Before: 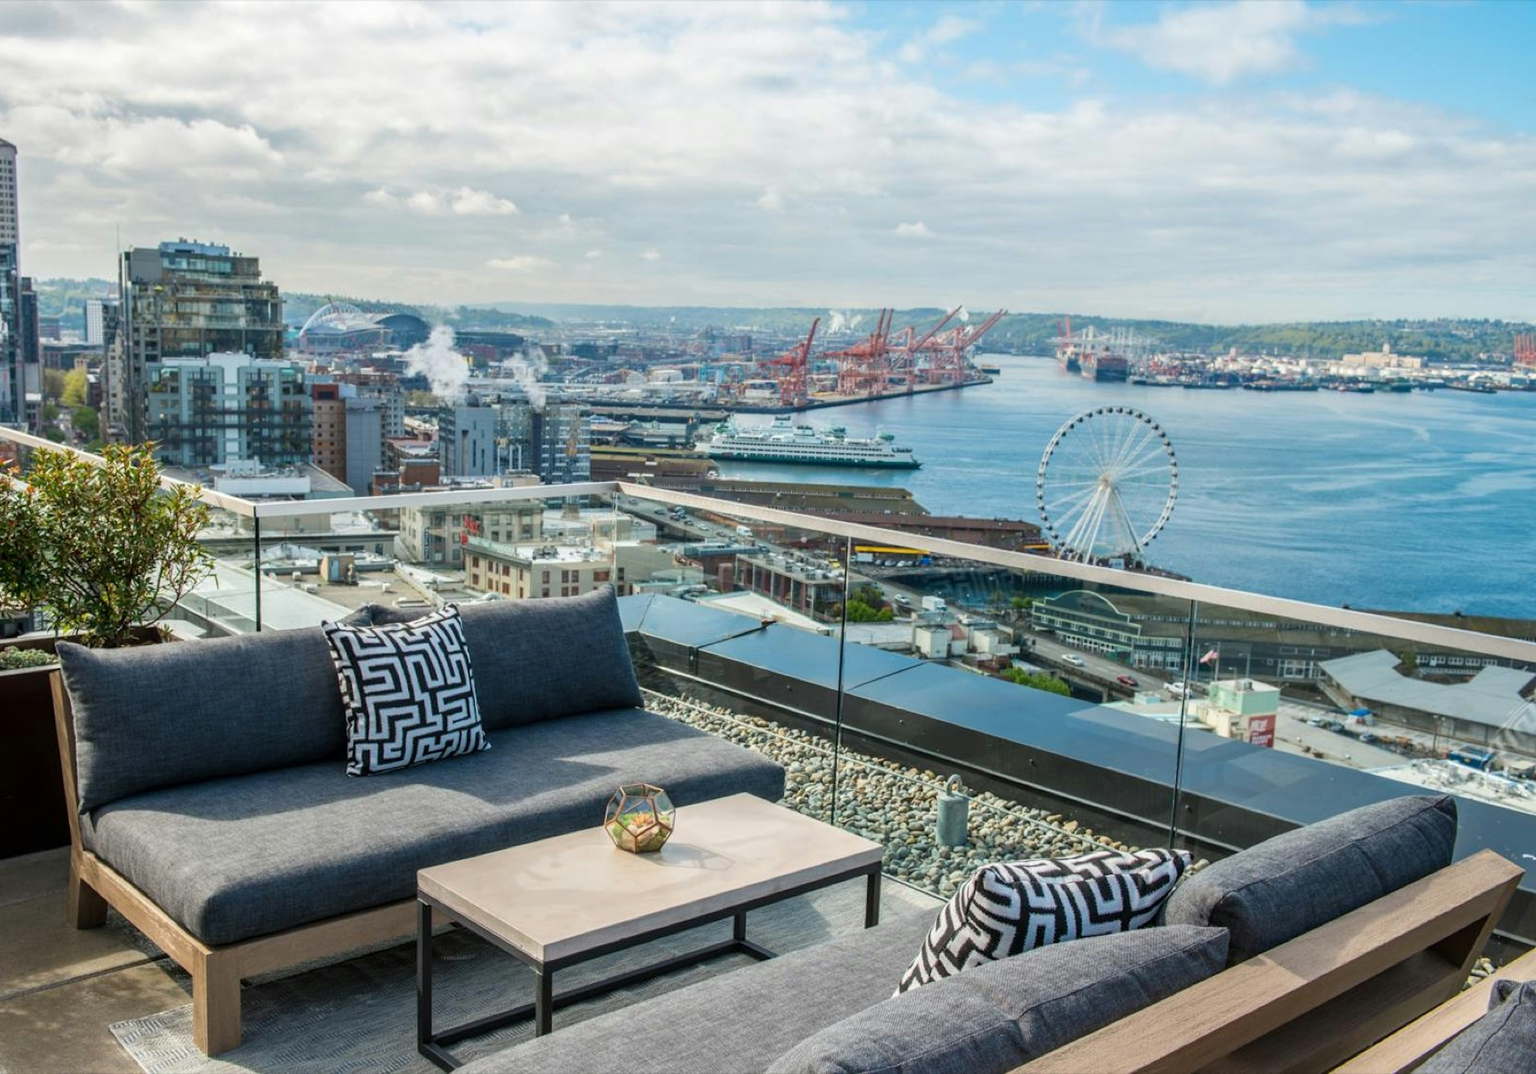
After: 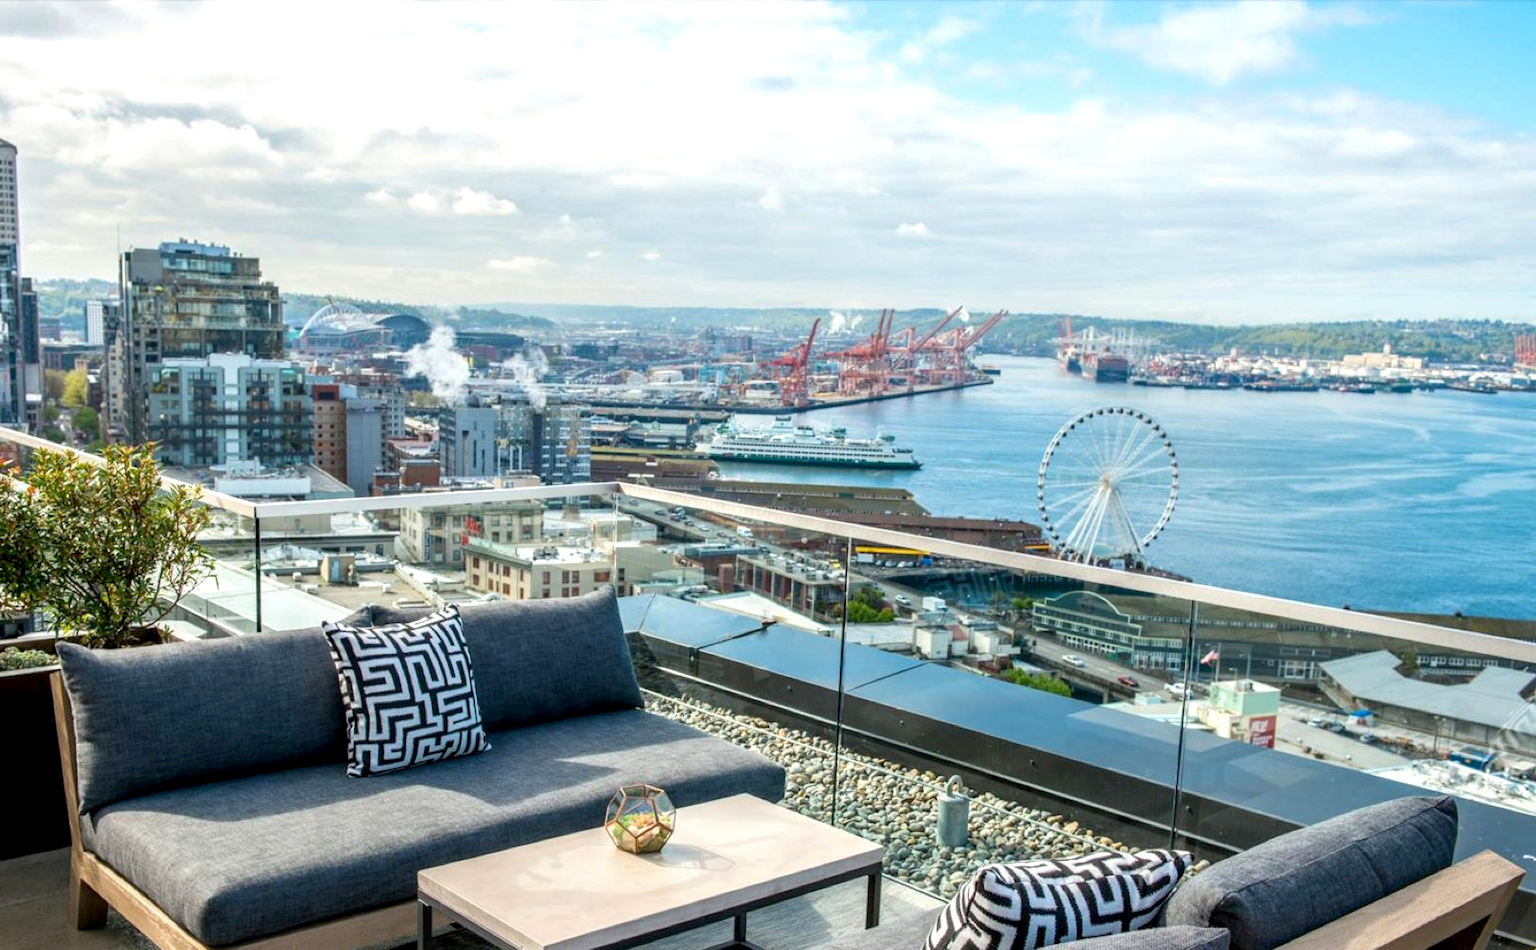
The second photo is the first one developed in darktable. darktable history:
crop and rotate: top 0%, bottom 11.538%
exposure: black level correction 0.004, exposure 0.414 EV, compensate exposure bias true, compensate highlight preservation false
